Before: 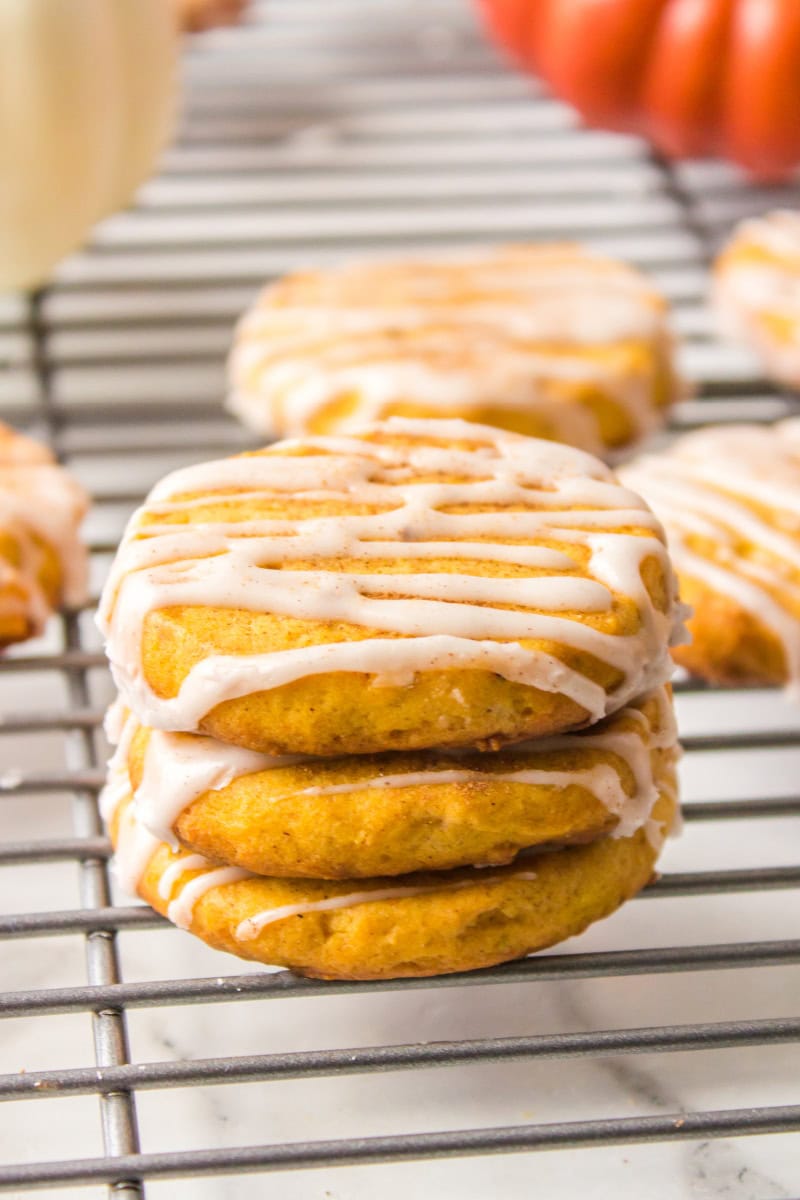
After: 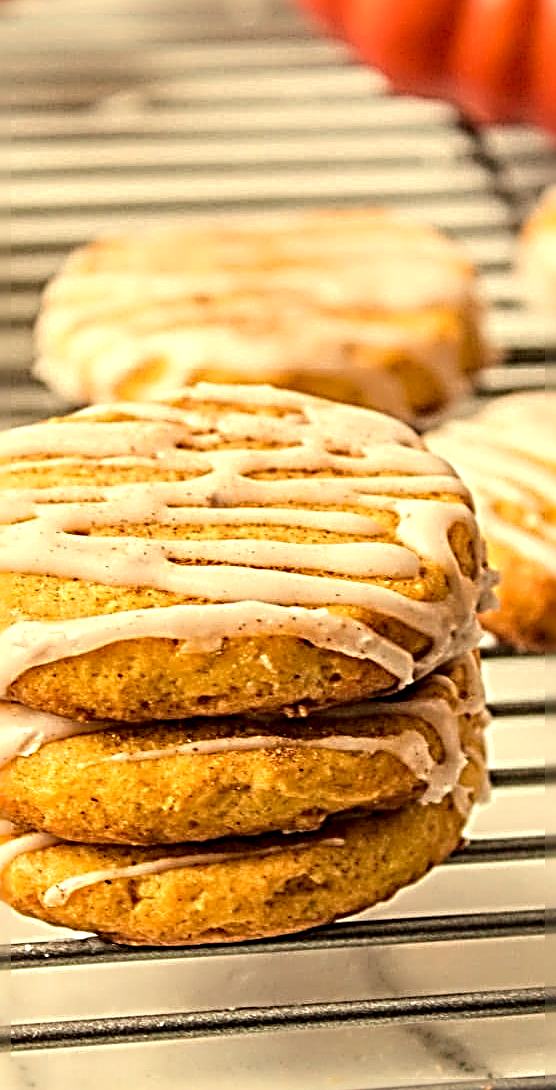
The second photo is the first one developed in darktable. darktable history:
white balance: red 1.08, blue 0.791
contrast equalizer: y [[0.5 ×6], [0.5 ×6], [0.5, 0.5, 0.501, 0.545, 0.707, 0.863], [0 ×6], [0 ×6]]
crop and rotate: left 24.034%, top 2.838%, right 6.406%, bottom 6.299%
sharpen: radius 4.001, amount 2
local contrast: detail 135%, midtone range 0.75
